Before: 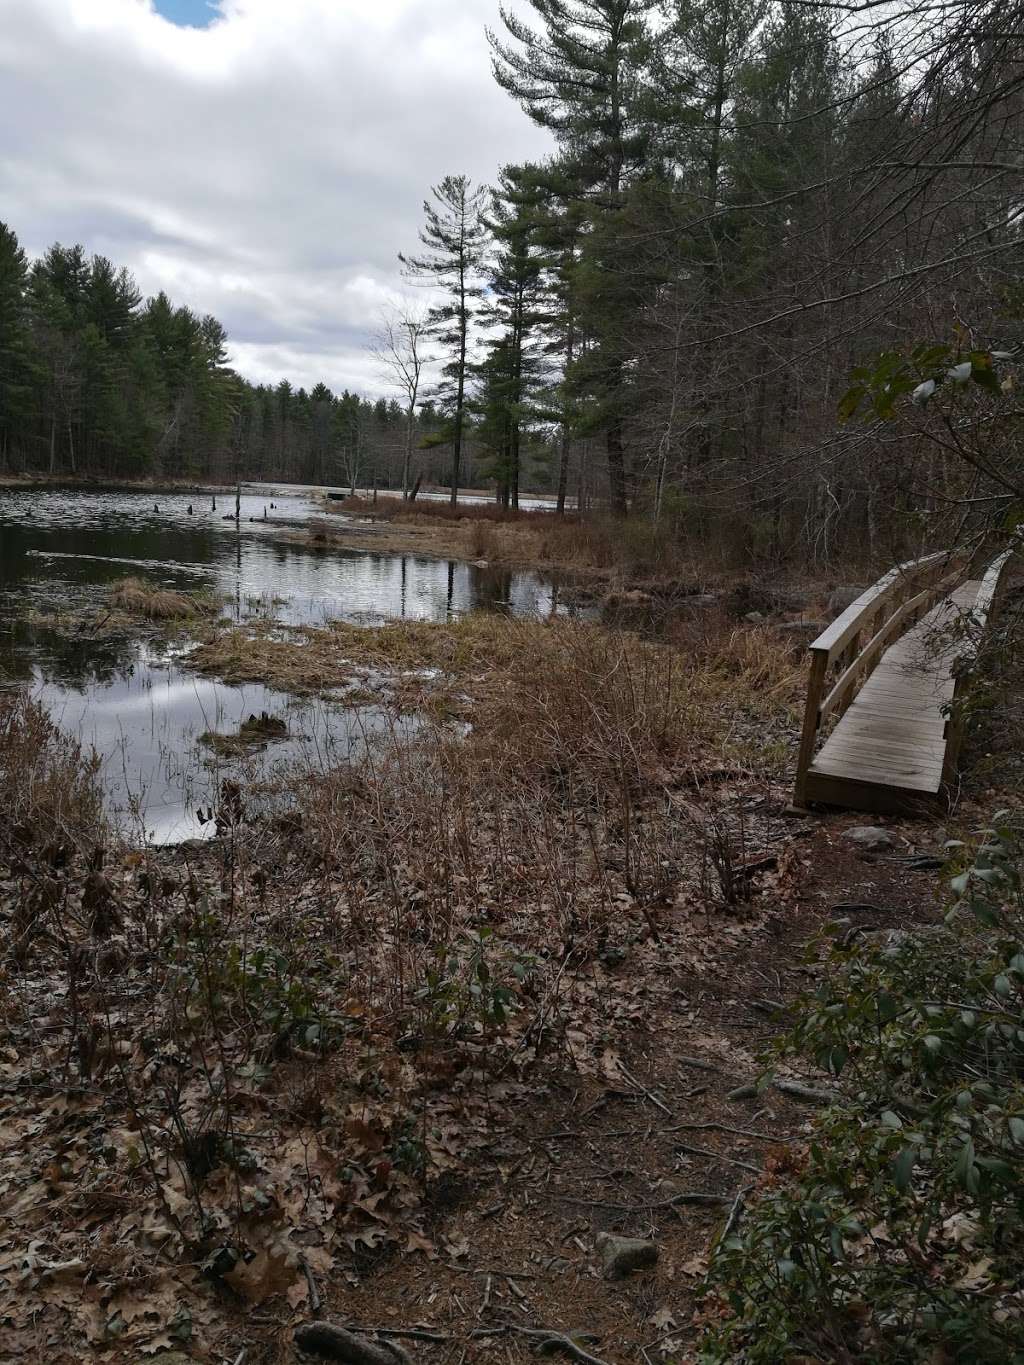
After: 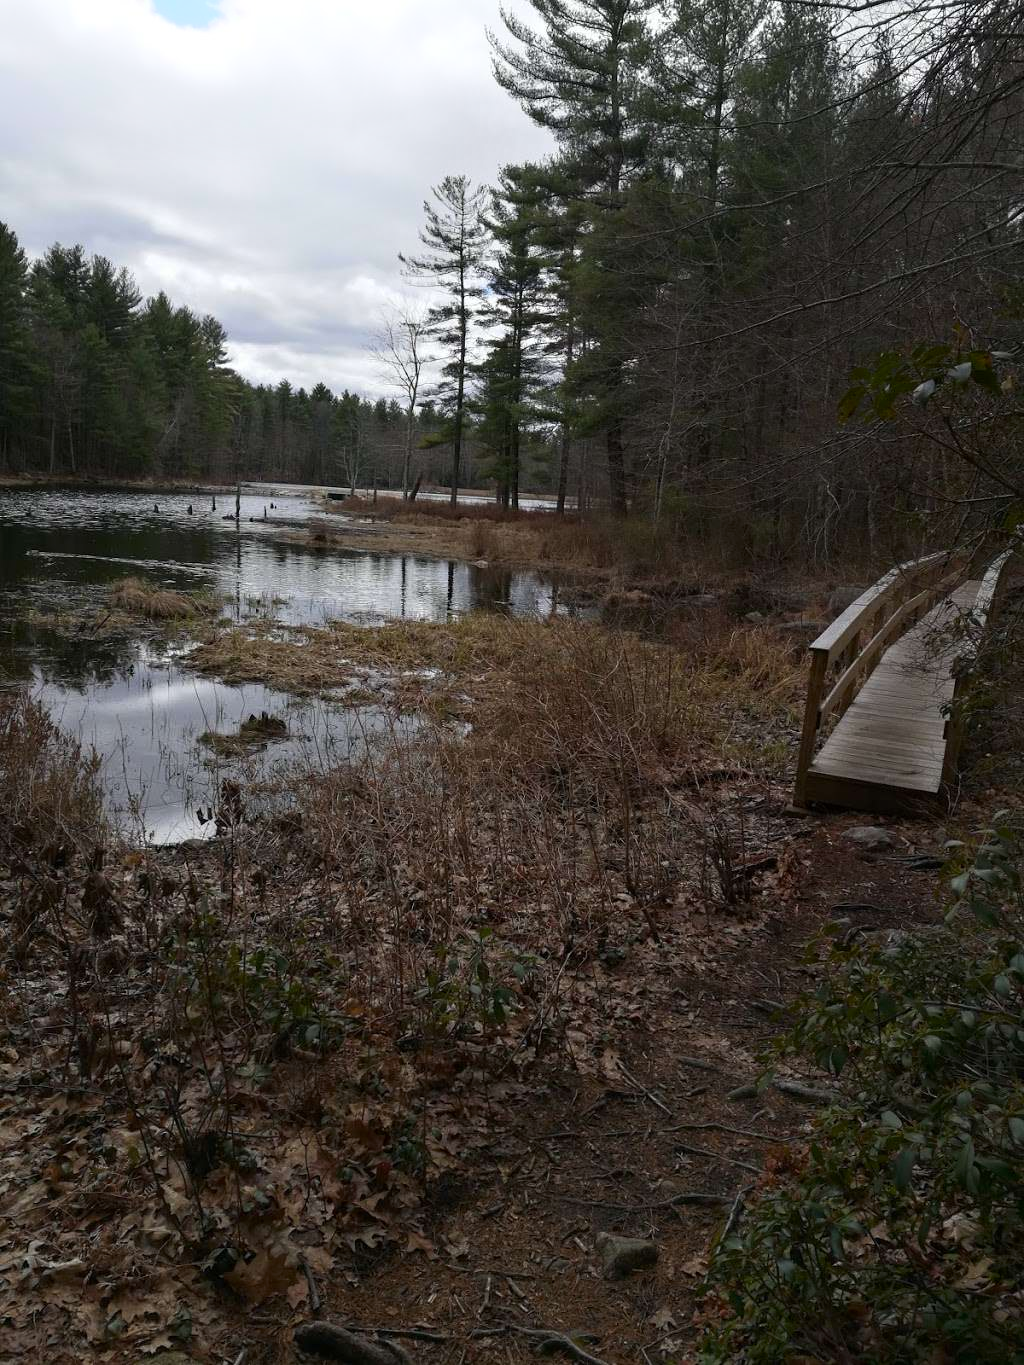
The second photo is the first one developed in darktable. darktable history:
shadows and highlights: shadows -39.91, highlights 64.18, soften with gaussian
